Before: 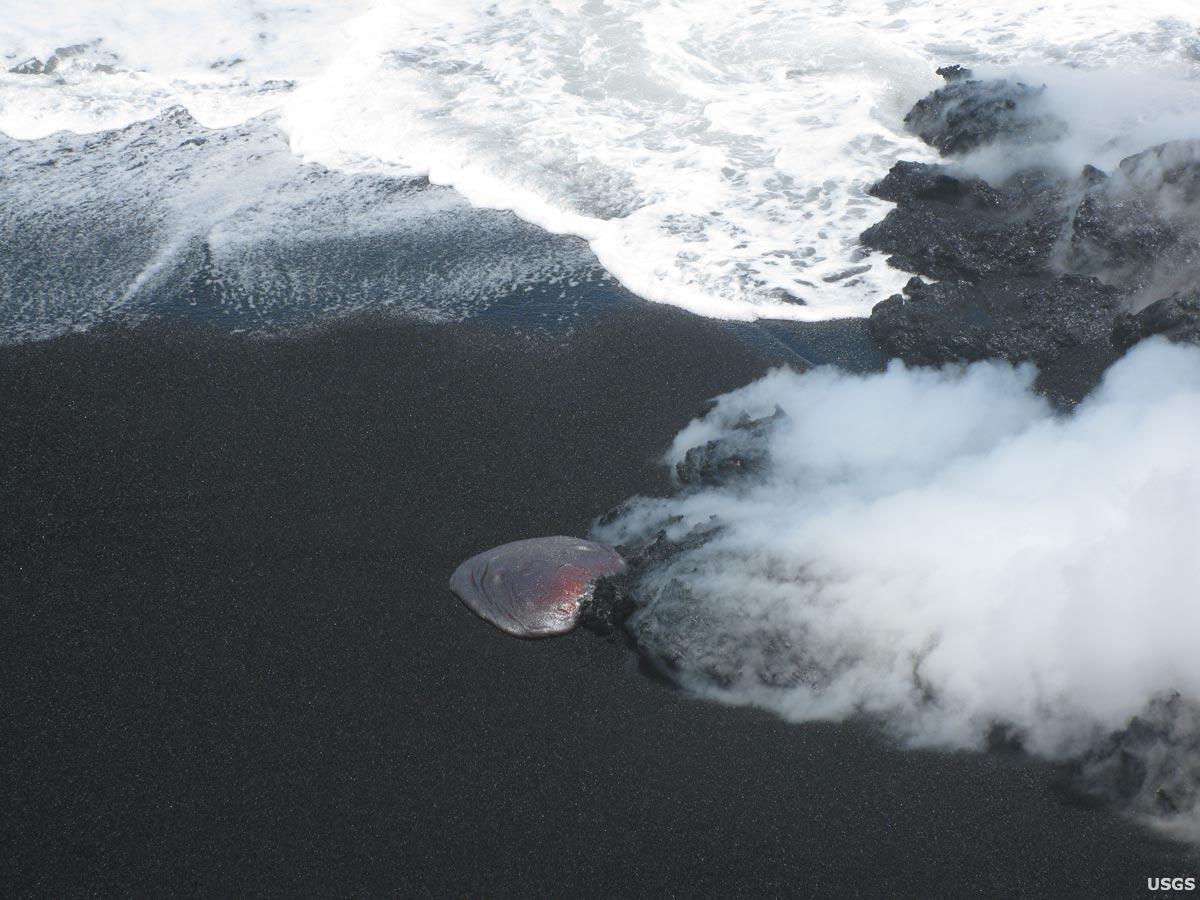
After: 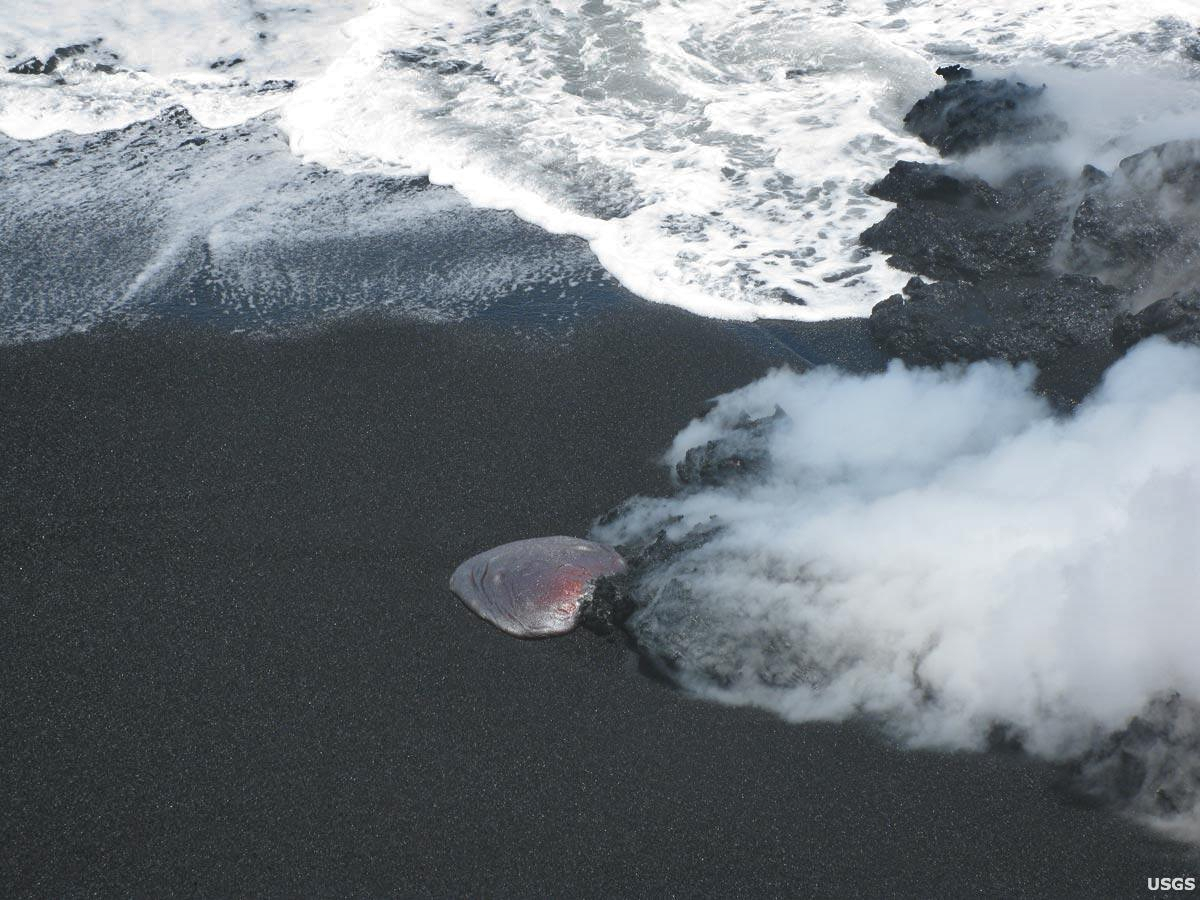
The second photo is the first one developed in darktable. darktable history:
shadows and highlights: radius 108.37, shadows 44.03, highlights -66.1, low approximation 0.01, soften with gaussian
